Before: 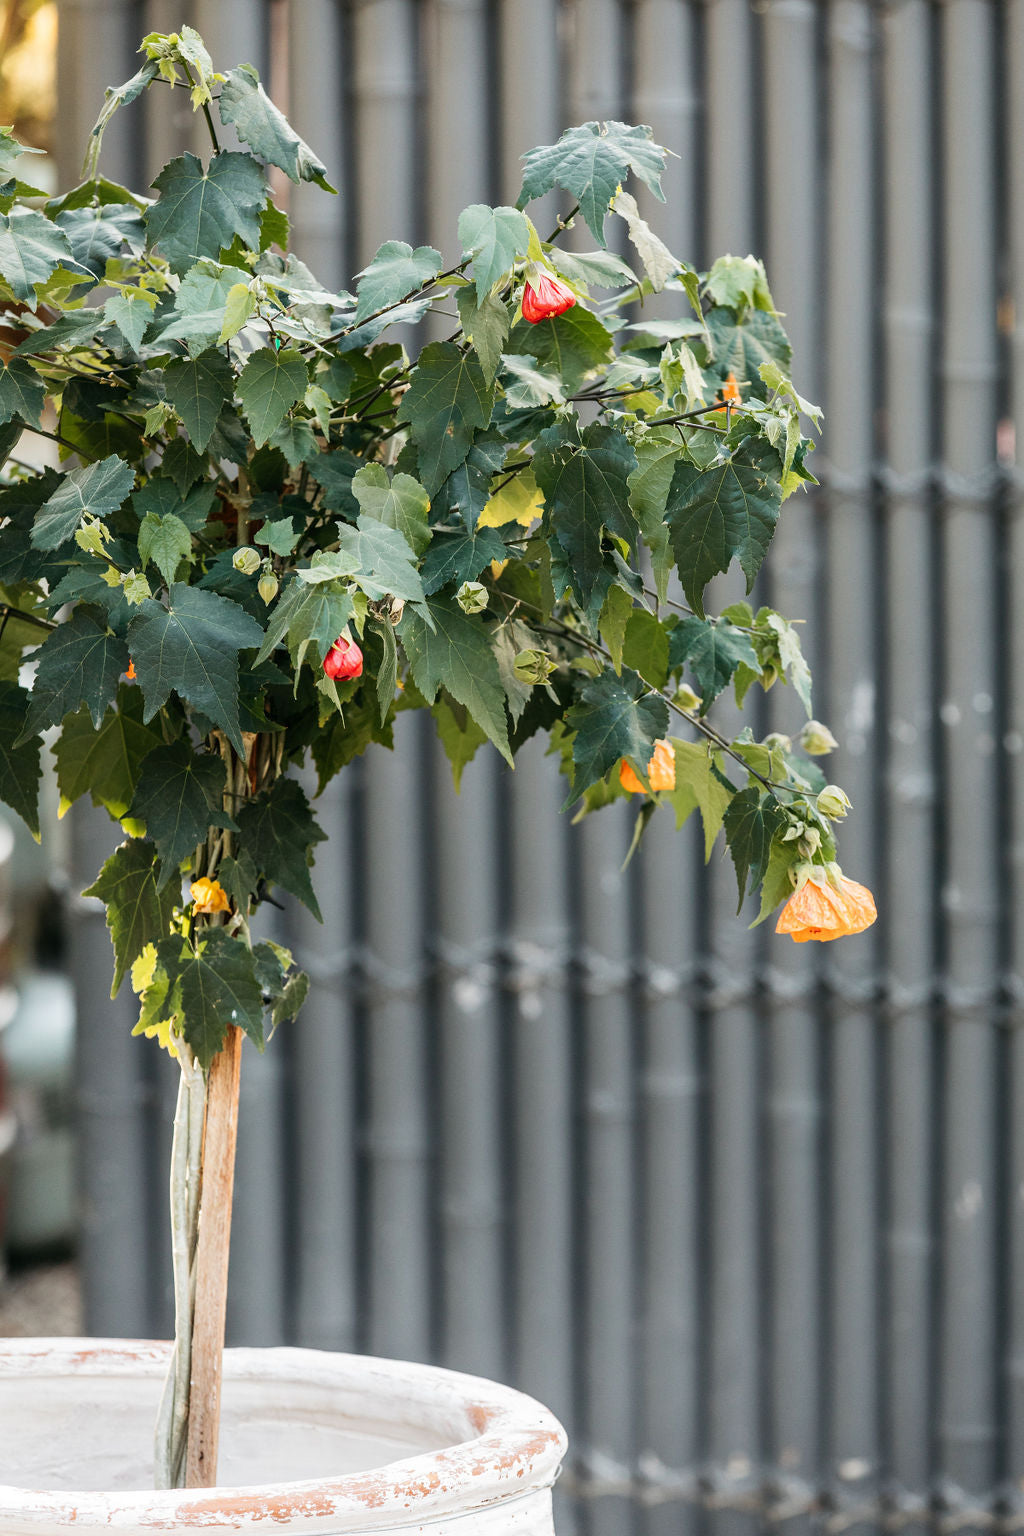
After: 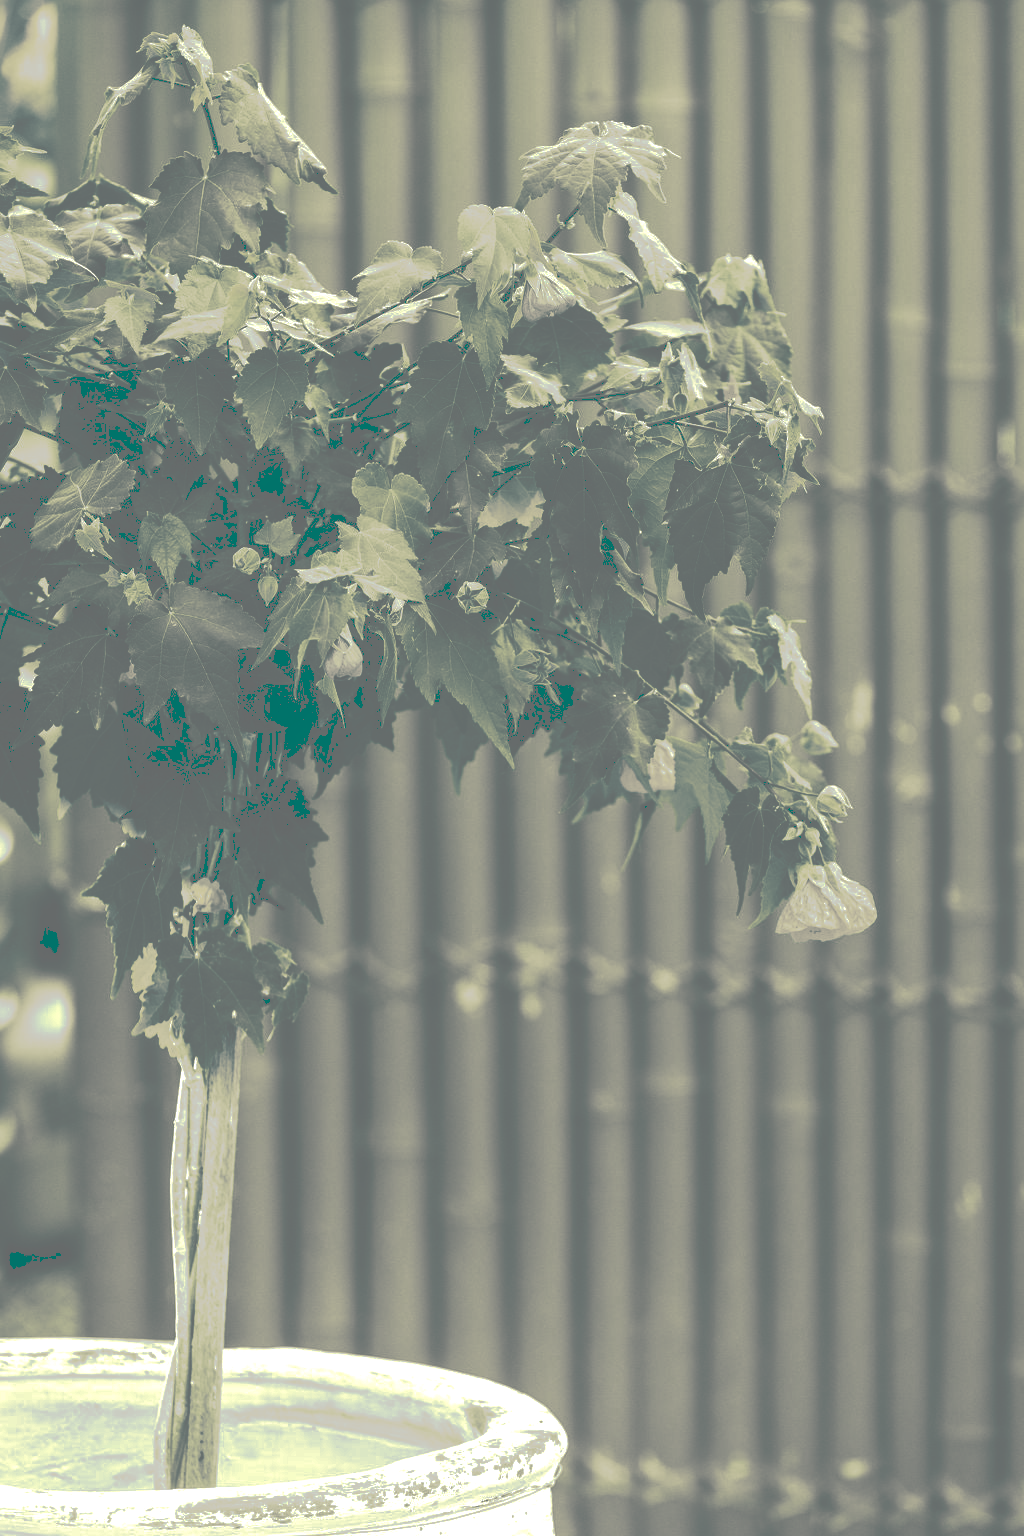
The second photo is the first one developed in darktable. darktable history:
tone curve: curves: ch0 [(0, 0) (0.003, 0.437) (0.011, 0.438) (0.025, 0.441) (0.044, 0.441) (0.069, 0.441) (0.1, 0.444) (0.136, 0.447) (0.177, 0.452) (0.224, 0.457) (0.277, 0.466) (0.335, 0.485) (0.399, 0.514) (0.468, 0.558) (0.543, 0.616) (0.623, 0.686) (0.709, 0.76) (0.801, 0.803) (0.898, 0.825) (1, 1)], preserve colors none
color look up table: target L [85.59, 79.89, 78.68, 79.89, 67.64, 56.92, 44.73, 38.43, 22.65, 29.07, 14.68, 203.92, 113.11, 79.89, 69.92, 57.3, 70.33, 58.18, 42.27, 50.8, 50.78, 24.79, 22.5, 10.28, 98.2, 91.43, 77.54, 91.39, 63.22, 82.93, 62.48, 59.03, 34.54, 38.05, 51.66, 31.27, 19.02, 19.02, 29.11, 2.261, 98.2, 81.16, 91.43, 77.54, 68.58, 69.9, 81.53, 46.14, 31.13], target a [-8.074, -7.868, -5.854, -7.868, -3.928, -3.718, -4.857, -5.551, -25.87, -13.26, -39.95, 0, 0.001, -7.868, -3.47, -3.841, -3.191, -3.124, -5.743, -2.925, -3.084, -21.17, -26.85, -31.44, -19.62, -18.63, -4.517, -18.8, -3.06, -5.994, -2.829, -2.849, -8.137, -5.238, -2.83, -8.702, -28.29, -28.29, -12.75, -4.705, -19.62, -7.944, -18.63, -4.517, -2.794, -3.594, -5.469, -4.768, -9.65], target b [32.8, 25.07, 23.09, 25.07, 12.7, 7.319, 3.997, 1.906, -3.946, 0.703, -5.36, -0.003, -0.008, 25.07, 13.81, 7.806, 14.41, 7.474, 3.273, 4.562, 5.536, -3.33, -4.189, -6.143, 52.46, 42.06, 21.8, 42.57, 10.73, 28.98, 9.802, 8.084, 1.66, 1.43, 5.838, -0.792, -4.167, -4.167, -2.017, -12.95, 52.46, 26.61, 42.06, 21.8, 13.52, 14.34, 27.23, 4.301, -1.031], num patches 49
